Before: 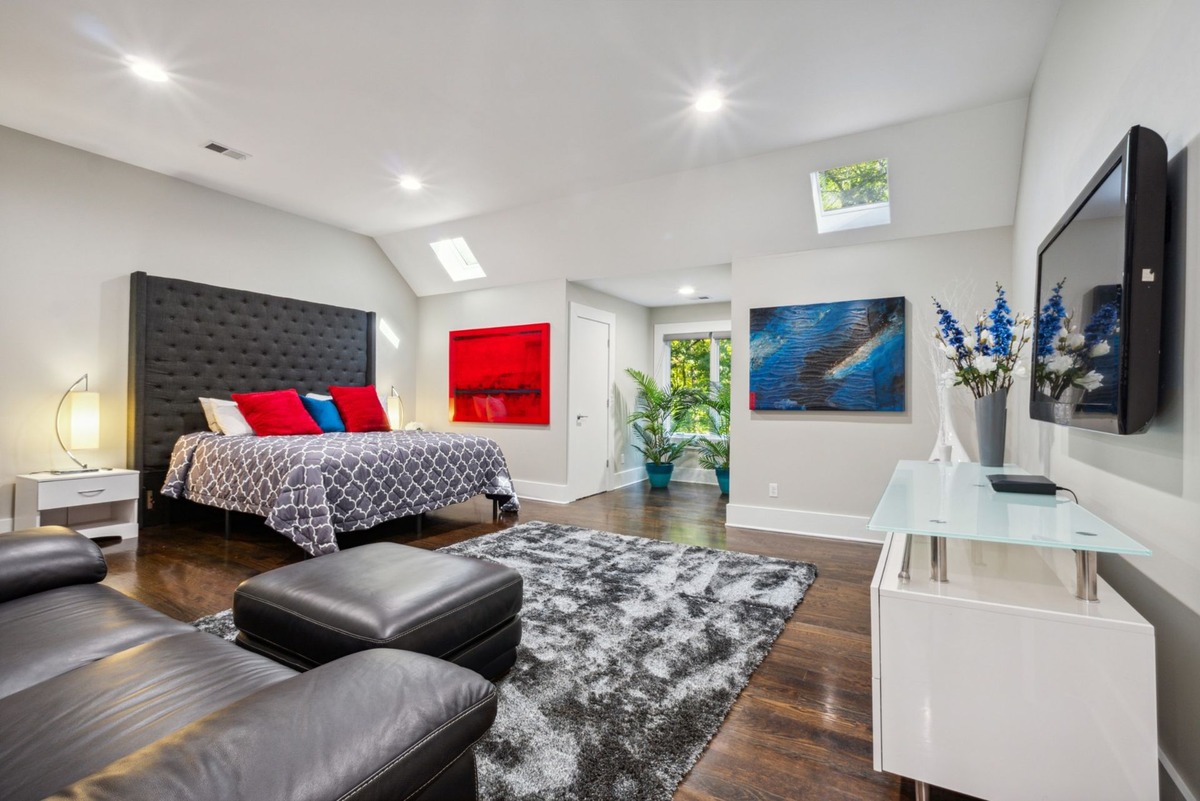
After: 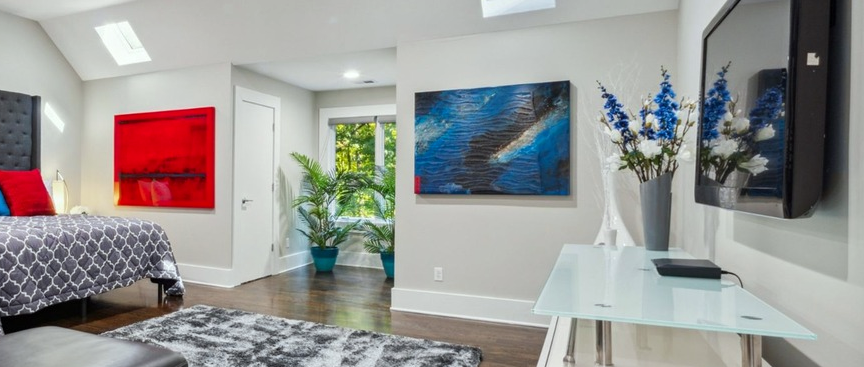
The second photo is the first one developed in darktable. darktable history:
shadows and highlights: shadows 29.61, highlights -30.47, low approximation 0.01, soften with gaussian
white balance: red 0.978, blue 0.999
crop and rotate: left 27.938%, top 27.046%, bottom 27.046%
